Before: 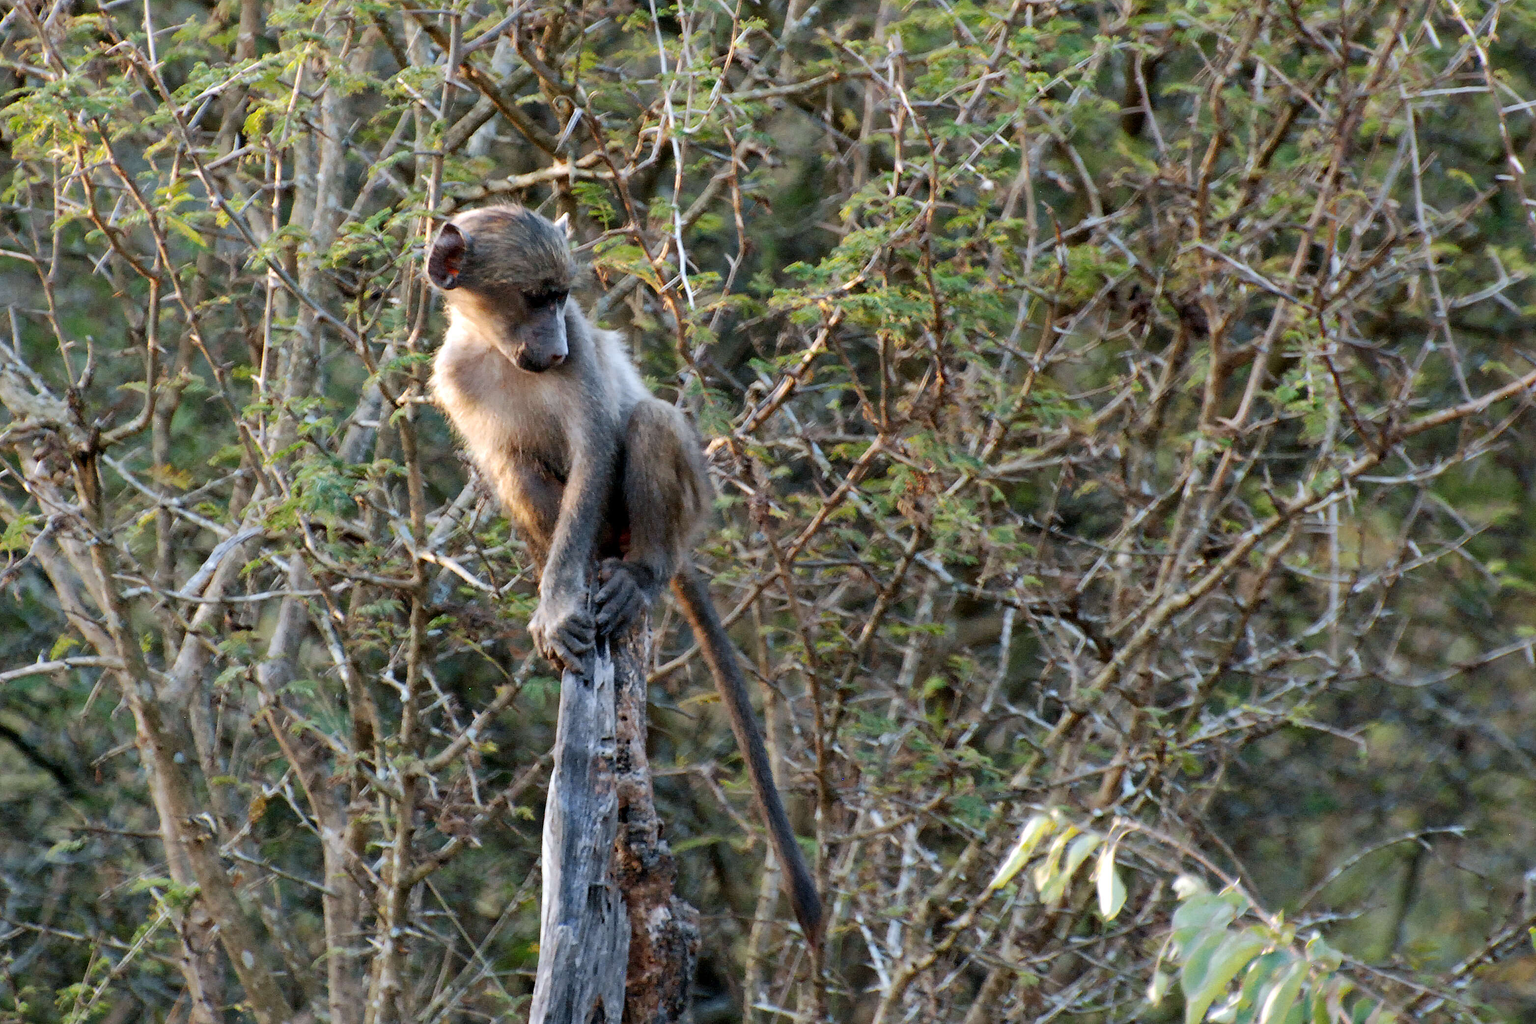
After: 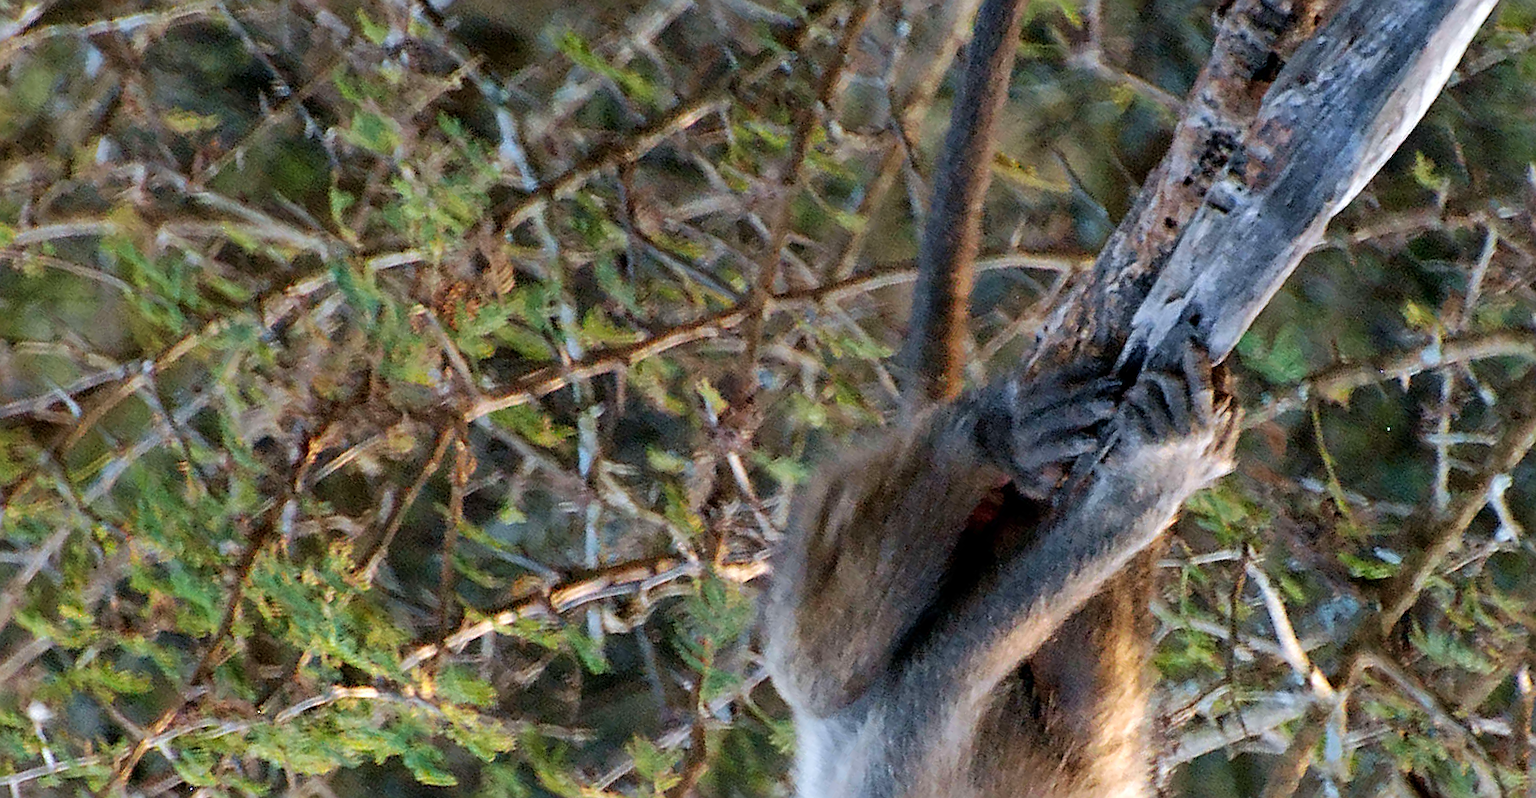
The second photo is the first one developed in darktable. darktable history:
velvia: on, module defaults
crop and rotate: angle 147.63°, left 9.175%, top 15.584%, right 4.508%, bottom 17.079%
sharpen: on, module defaults
